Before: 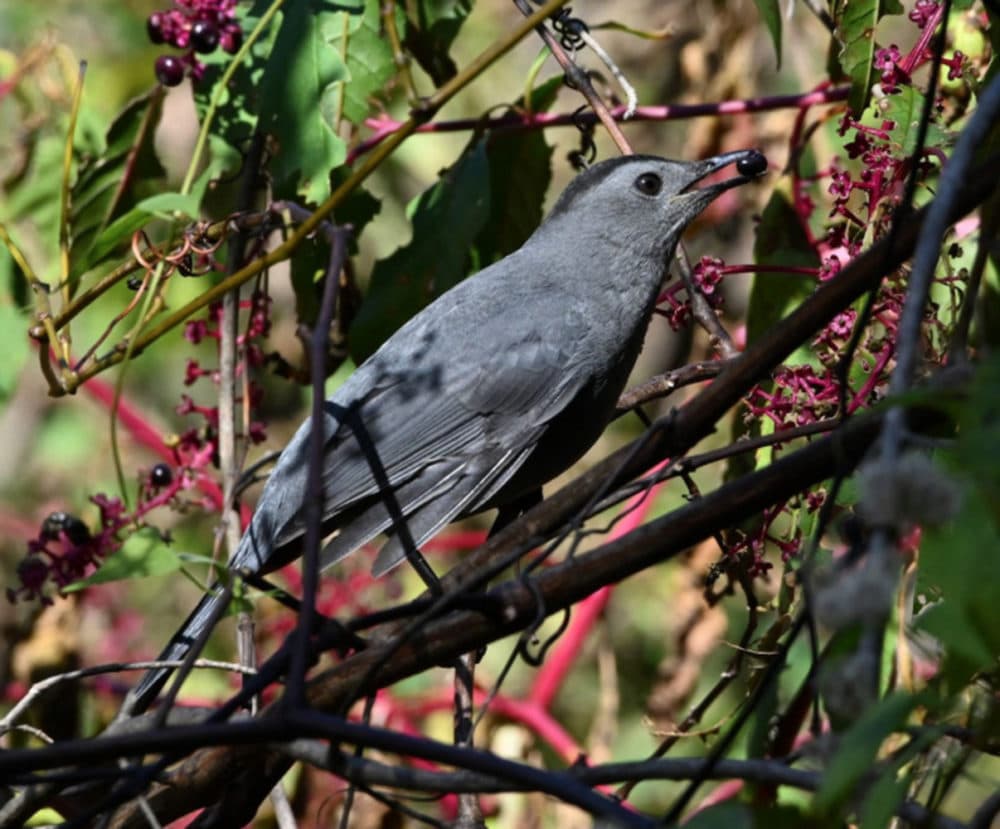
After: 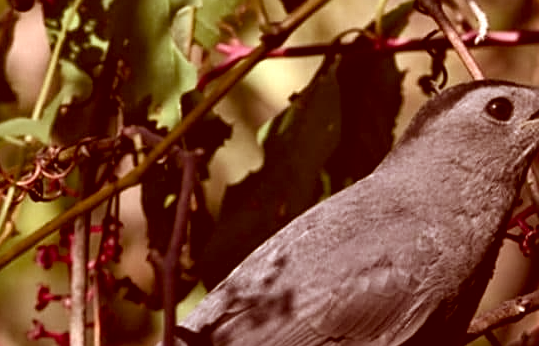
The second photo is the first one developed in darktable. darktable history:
tone equalizer: -8 EV -0.001 EV, -7 EV 0.001 EV, -6 EV -0.005 EV, -5 EV -0.003 EV, -4 EV -0.064 EV, -3 EV -0.227 EV, -2 EV -0.285 EV, -1 EV 0.11 EV, +0 EV 0.315 EV
sharpen: on, module defaults
color correction: highlights a* 9.55, highlights b* 8.84, shadows a* 39.37, shadows b* 39.83, saturation 0.768
crop: left 14.902%, top 9.129%, right 31.101%, bottom 49.133%
local contrast: mode bilateral grid, contrast 21, coarseness 49, detail 119%, midtone range 0.2
